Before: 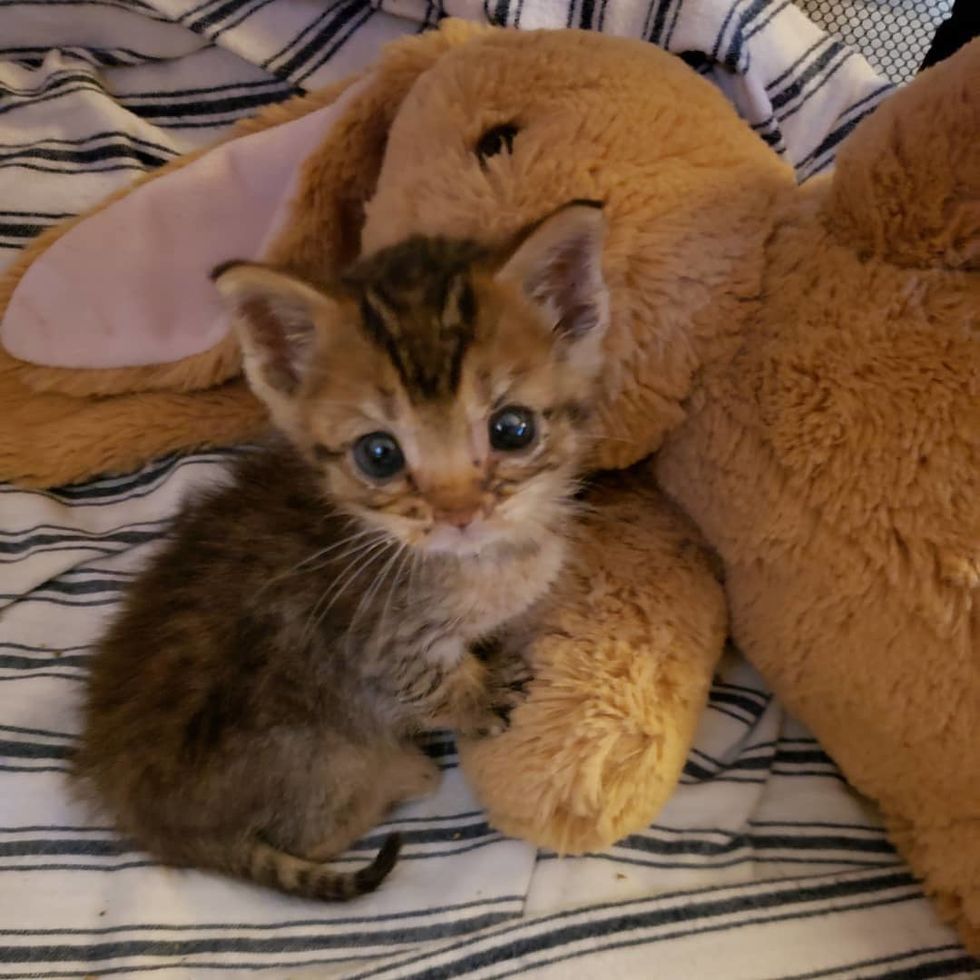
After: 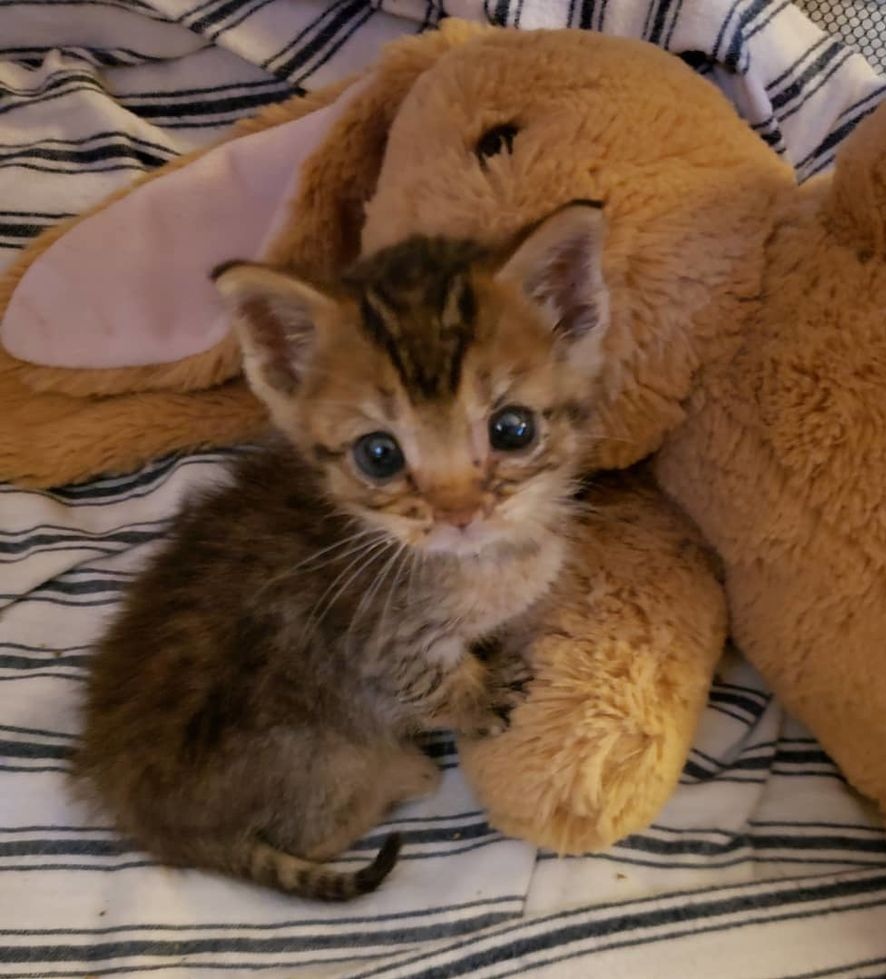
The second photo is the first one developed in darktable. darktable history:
crop: right 9.507%, bottom 0.036%
